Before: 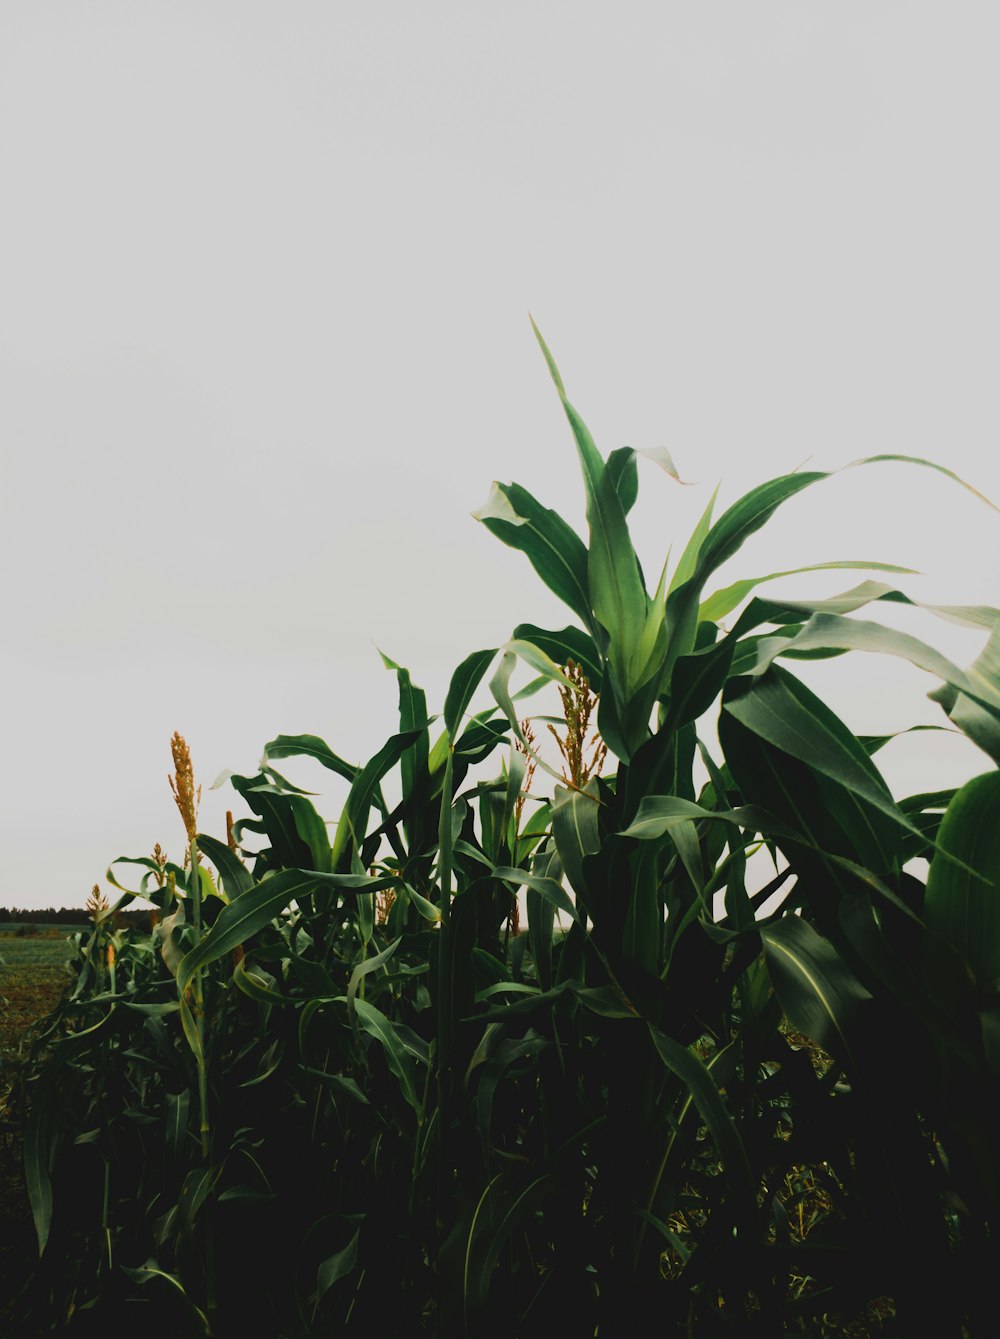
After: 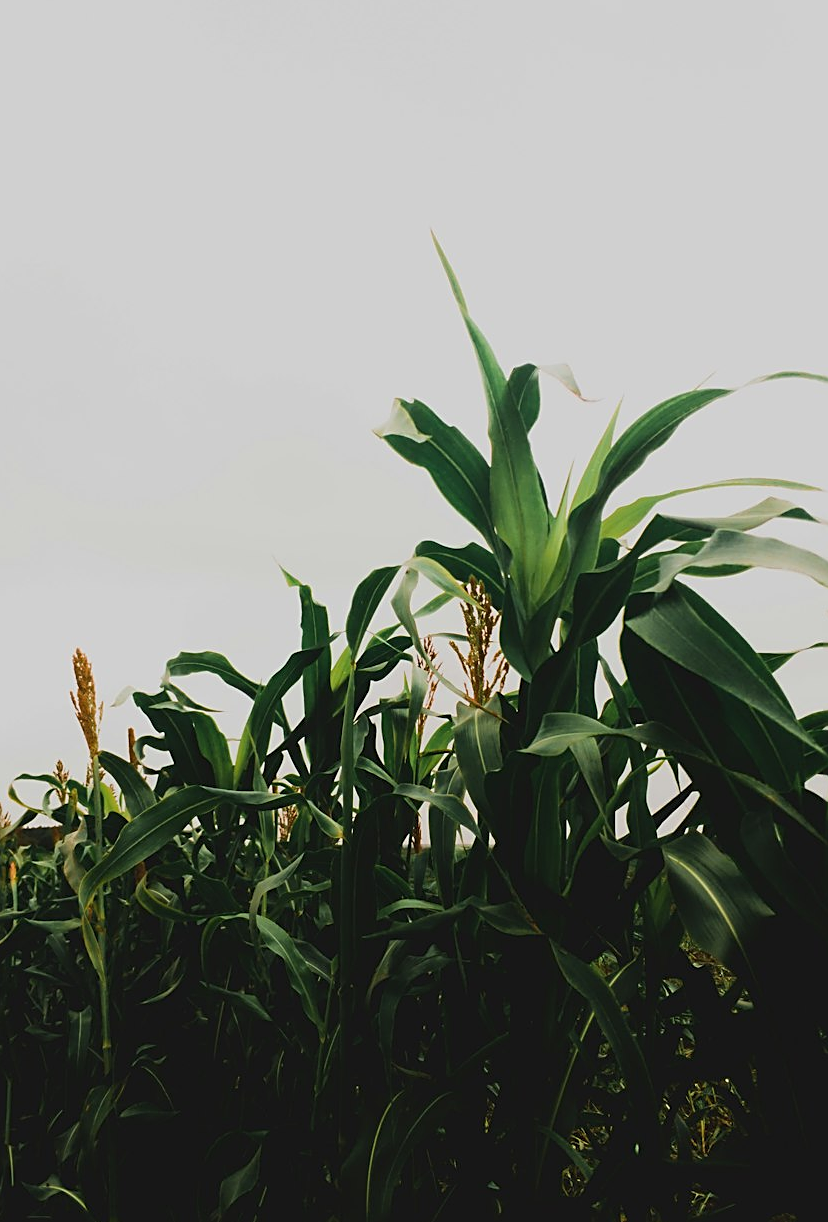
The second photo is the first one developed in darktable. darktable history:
sharpen: on, module defaults
crop: left 9.837%, top 6.217%, right 7.354%, bottom 2.493%
